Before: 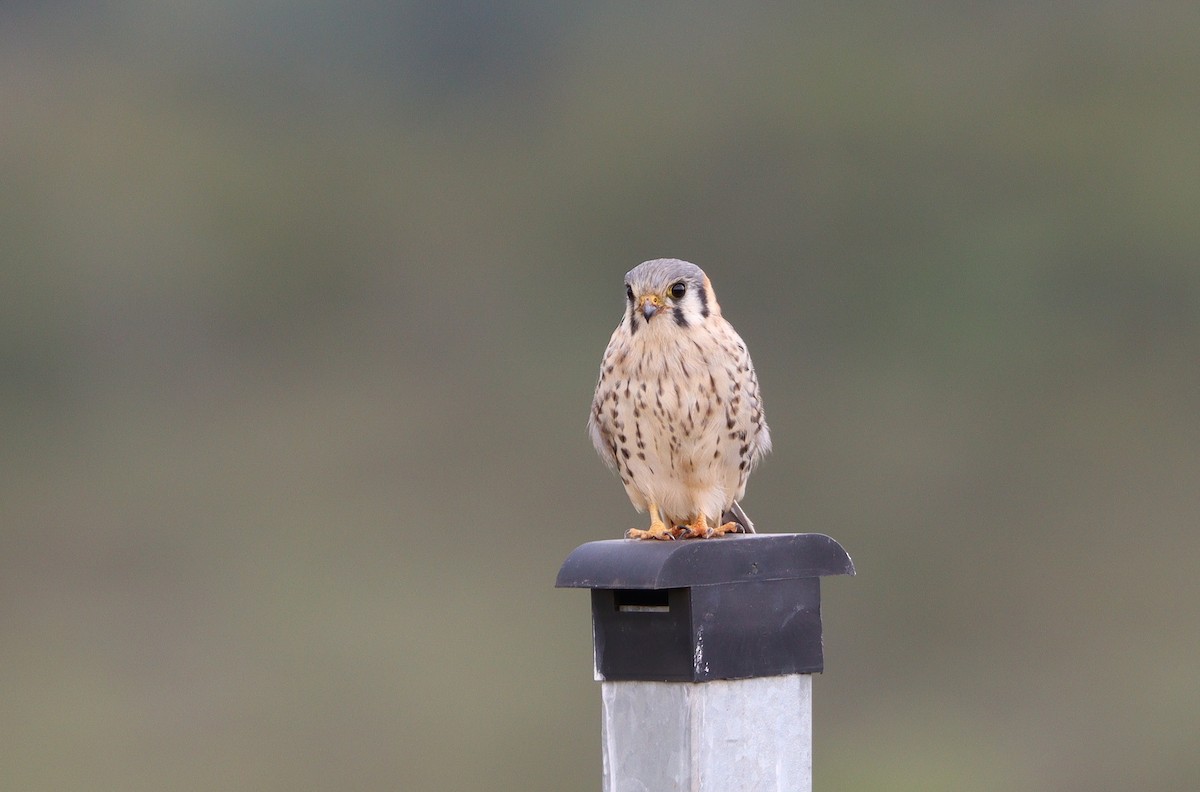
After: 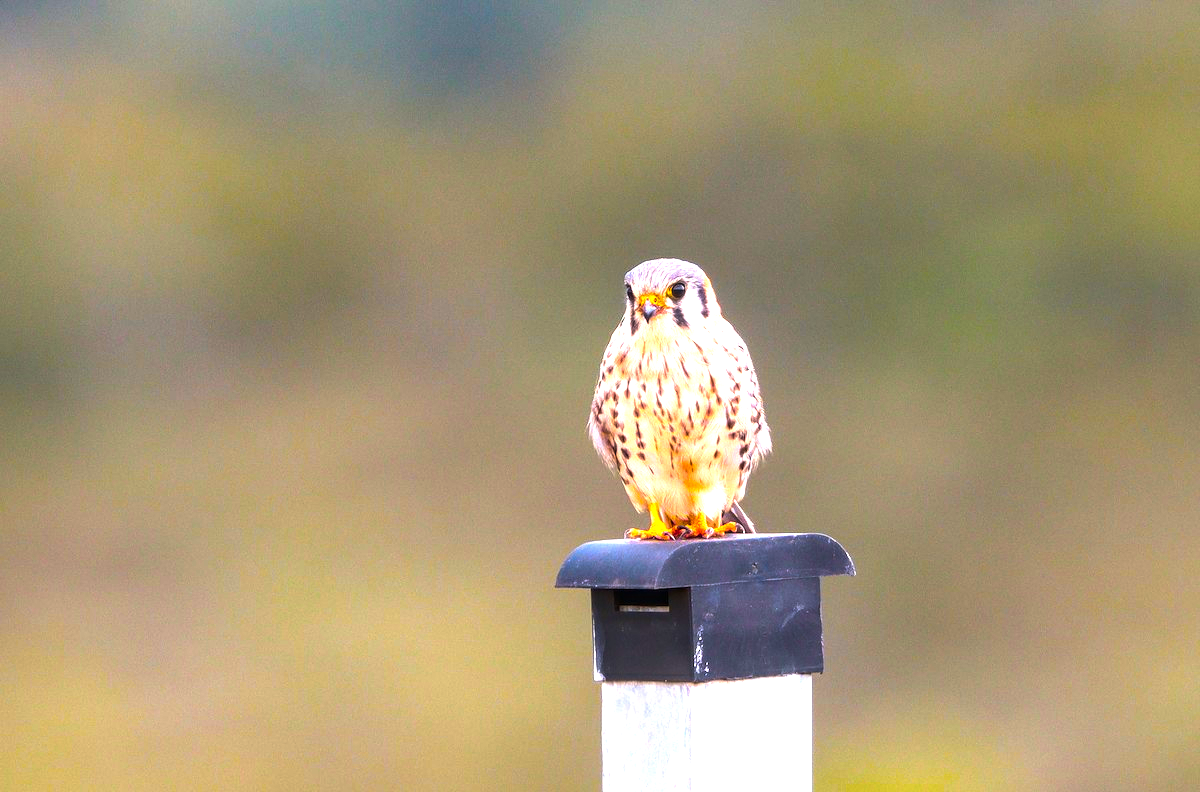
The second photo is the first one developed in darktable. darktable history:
color balance rgb: linear chroma grading › highlights 100%, linear chroma grading › global chroma 23.41%, perceptual saturation grading › global saturation 35.38%, hue shift -10.68°, perceptual brilliance grading › highlights 47.25%, perceptual brilliance grading › mid-tones 22.2%, perceptual brilliance grading › shadows -5.93%
local contrast: on, module defaults
